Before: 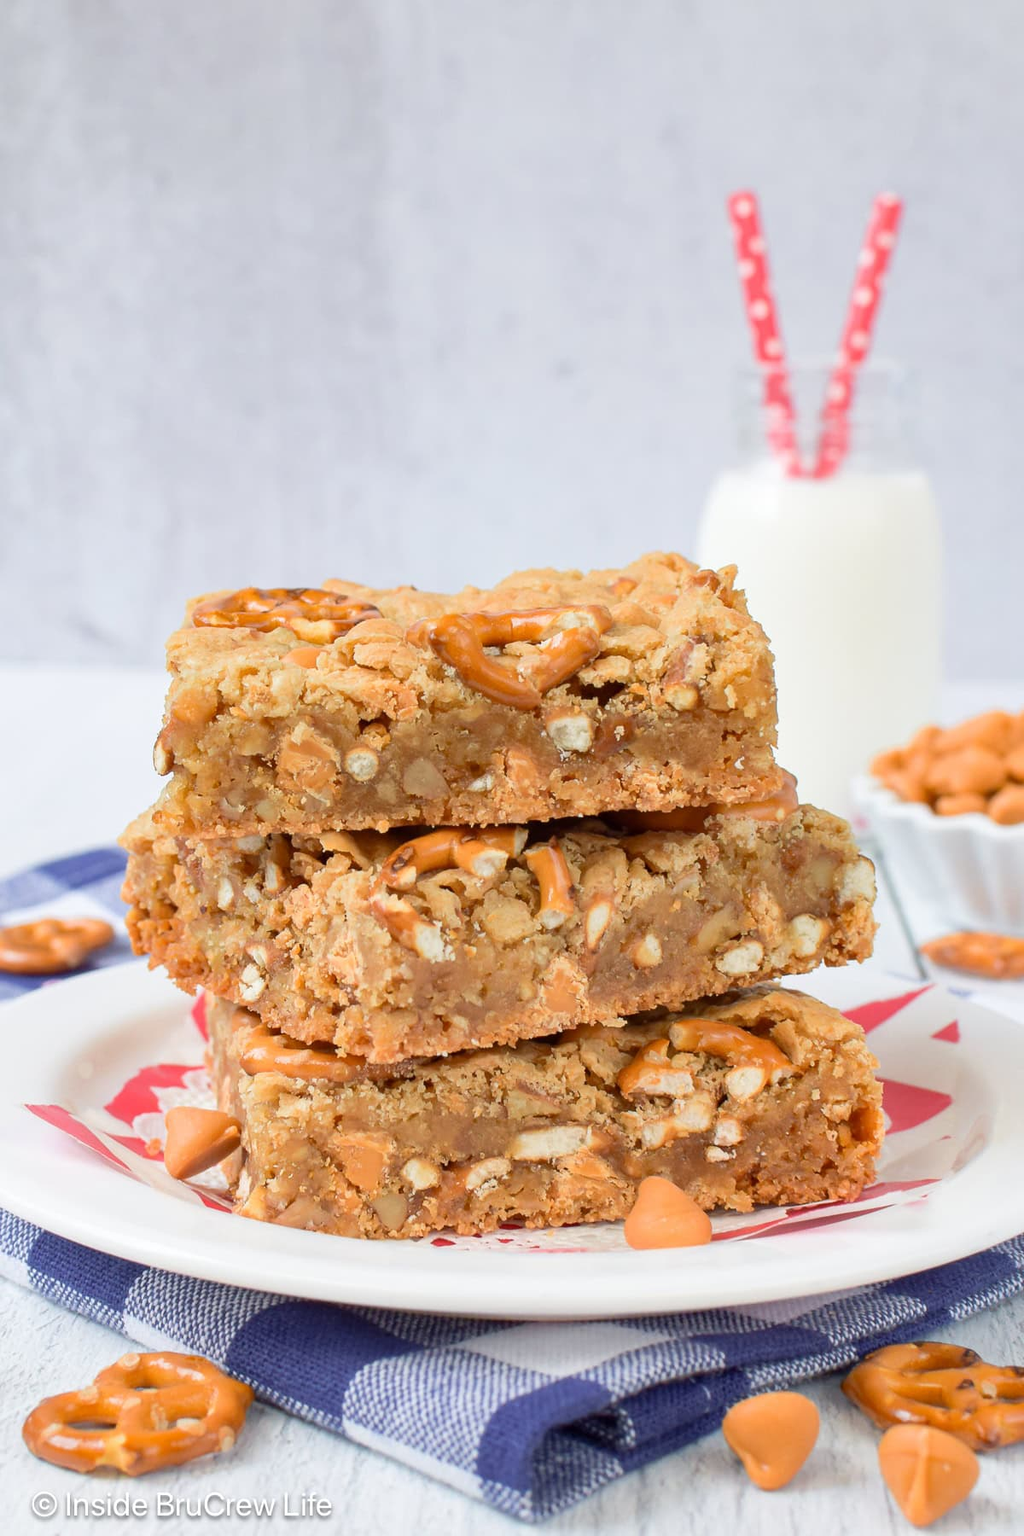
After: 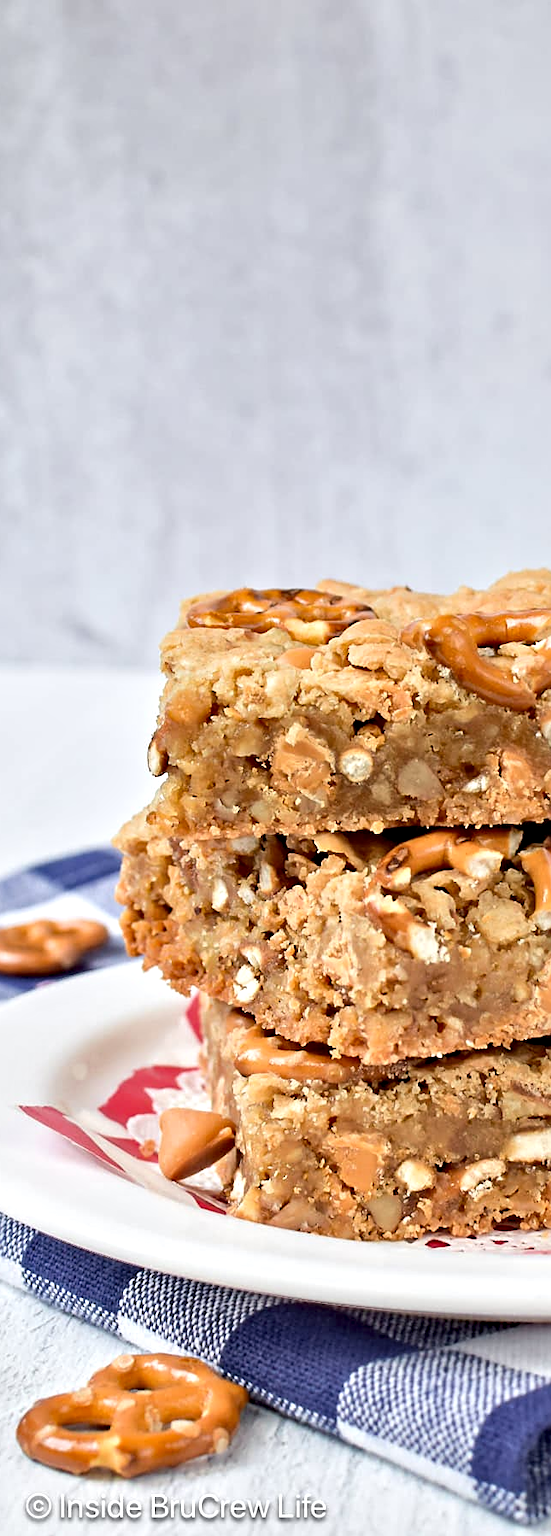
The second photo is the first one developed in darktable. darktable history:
crop: left 0.587%, right 45.588%, bottom 0.086%
contrast equalizer: y [[0.511, 0.558, 0.631, 0.632, 0.559, 0.512], [0.5 ×6], [0.507, 0.559, 0.627, 0.644, 0.647, 0.647], [0 ×6], [0 ×6]]
sharpen: on, module defaults
